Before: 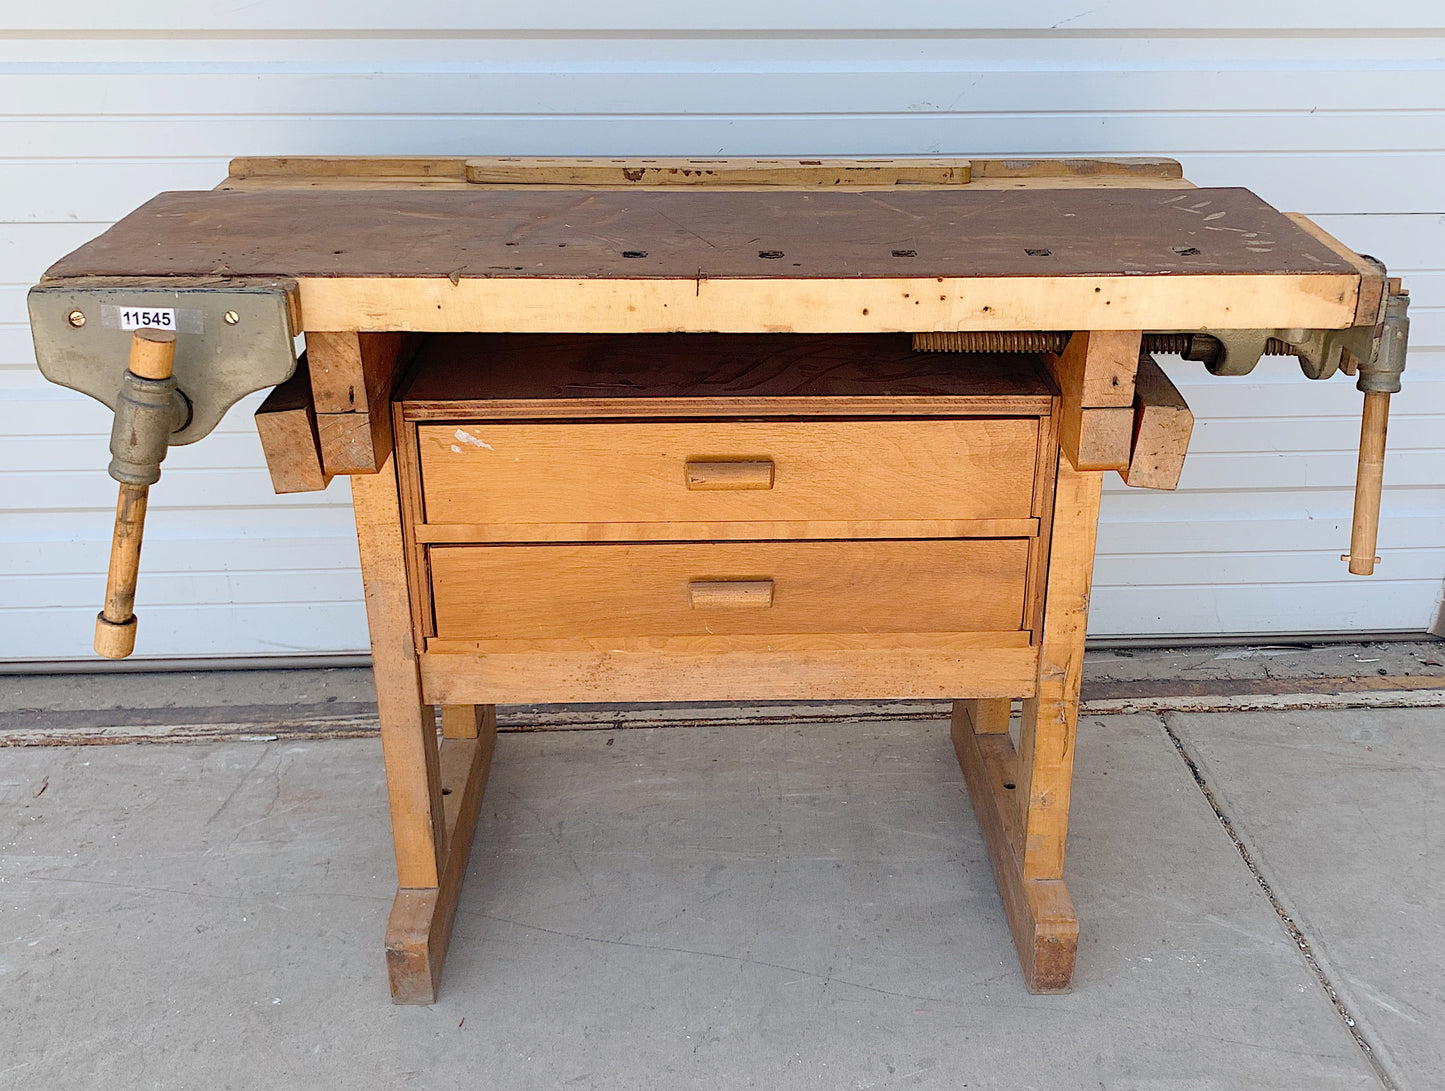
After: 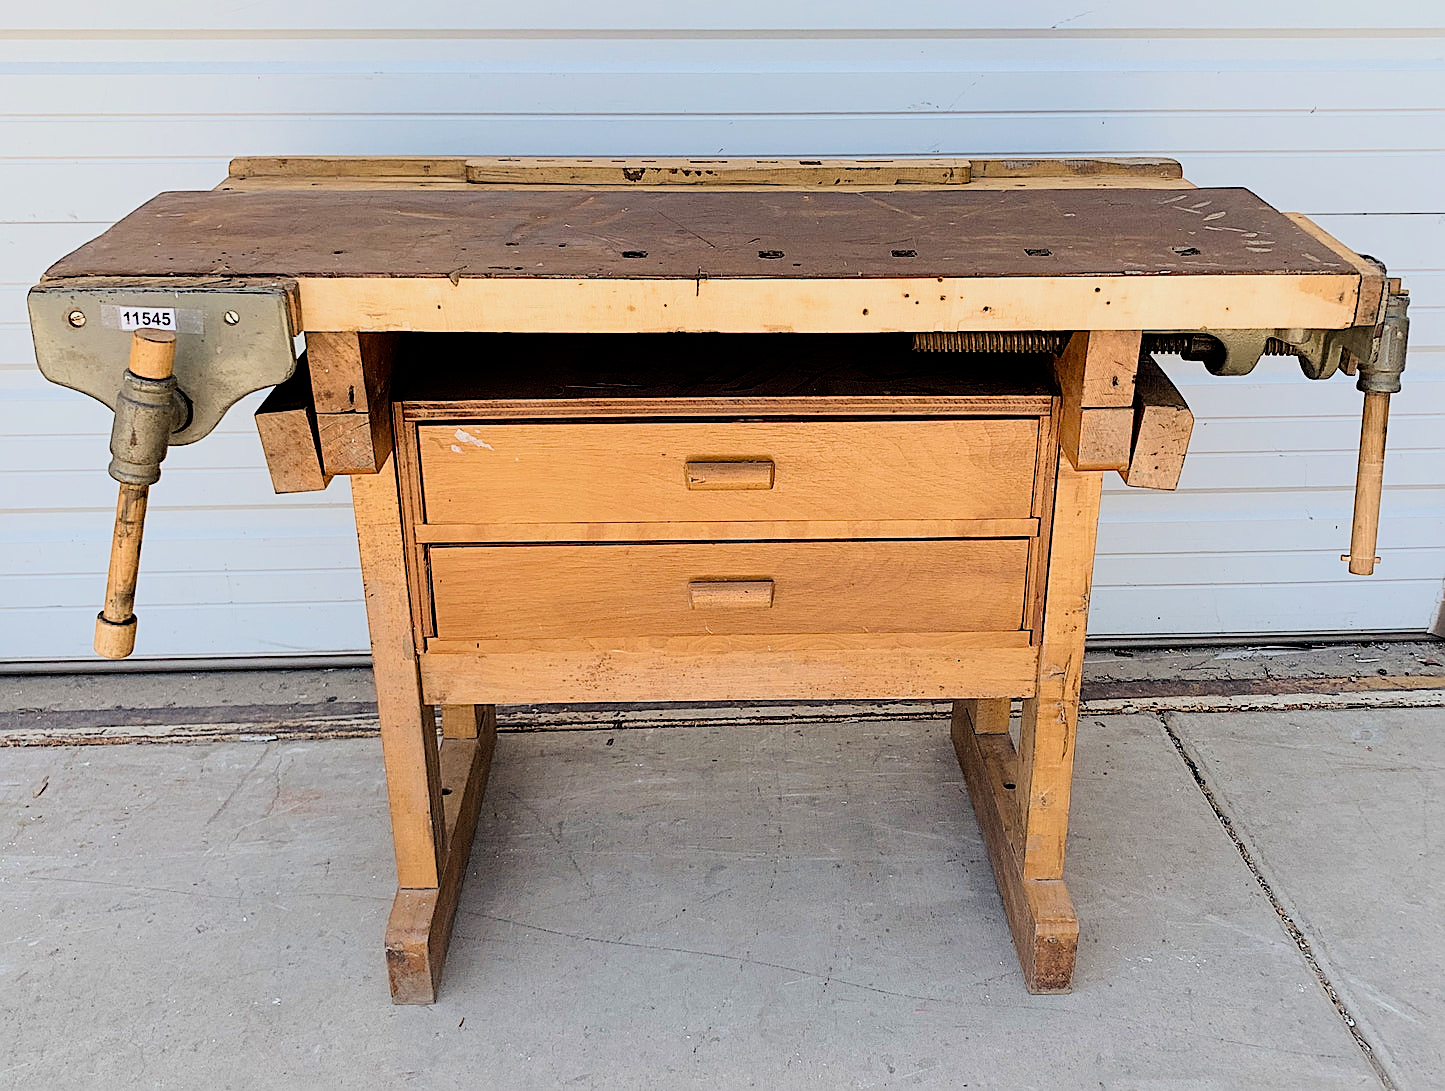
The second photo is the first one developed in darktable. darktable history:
sharpen: on, module defaults
filmic rgb: black relative exposure -5 EV, hardness 2.88, contrast 1.5
velvia: on, module defaults
